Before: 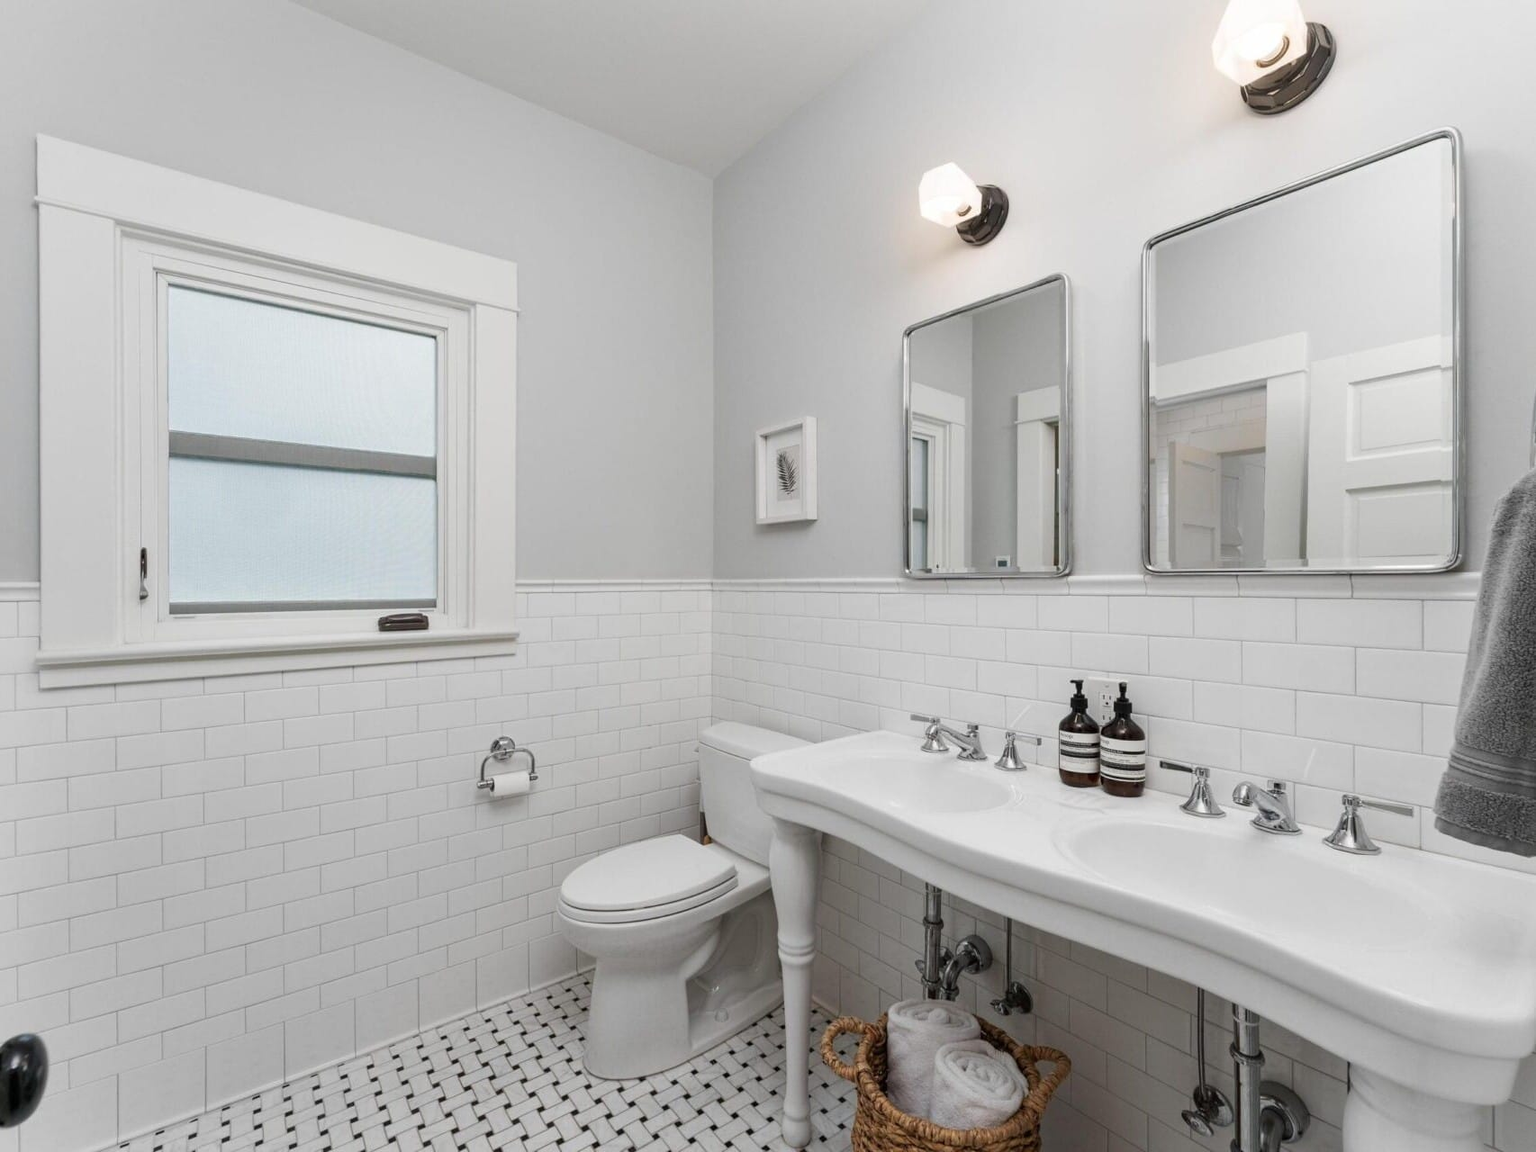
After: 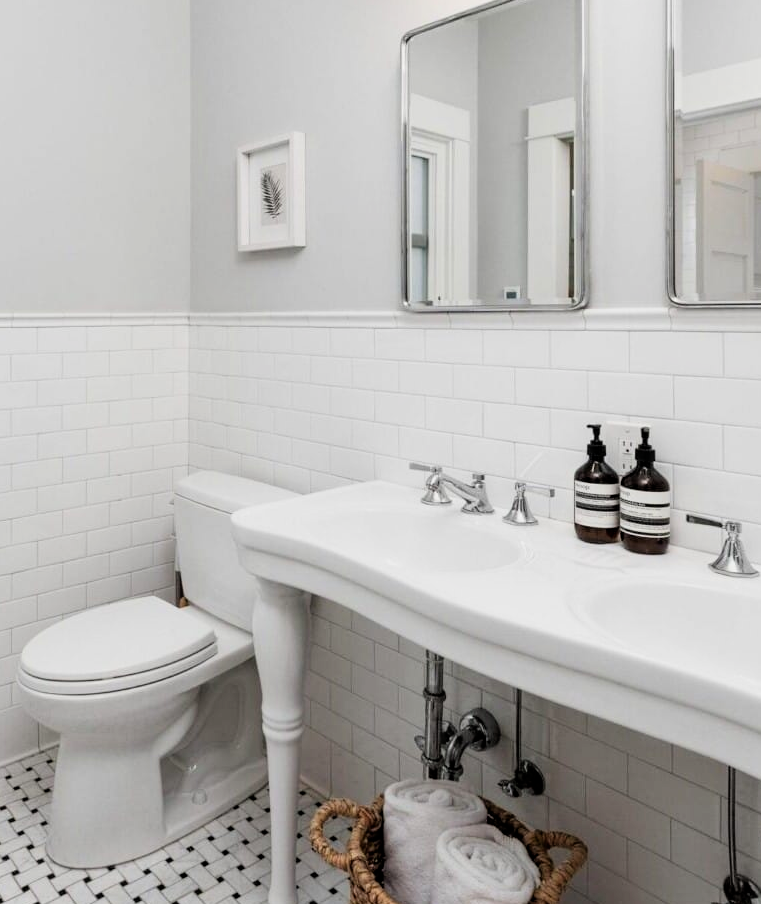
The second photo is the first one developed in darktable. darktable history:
filmic rgb: middle gray luminance 9.18%, black relative exposure -10.6 EV, white relative exposure 3.44 EV, threshold 2.99 EV, target black luminance 0%, hardness 5.99, latitude 59.56%, contrast 1.088, highlights saturation mix 4.66%, shadows ↔ highlights balance 28.54%, color science v6 (2022), enable highlight reconstruction true
crop: left 35.299%, top 25.871%, right 20.059%, bottom 3.428%
tone equalizer: -8 EV -0.389 EV, -7 EV -0.355 EV, -6 EV -0.305 EV, -5 EV -0.206 EV, -3 EV 0.223 EV, -2 EV 0.355 EV, -1 EV 0.415 EV, +0 EV 0.436 EV
